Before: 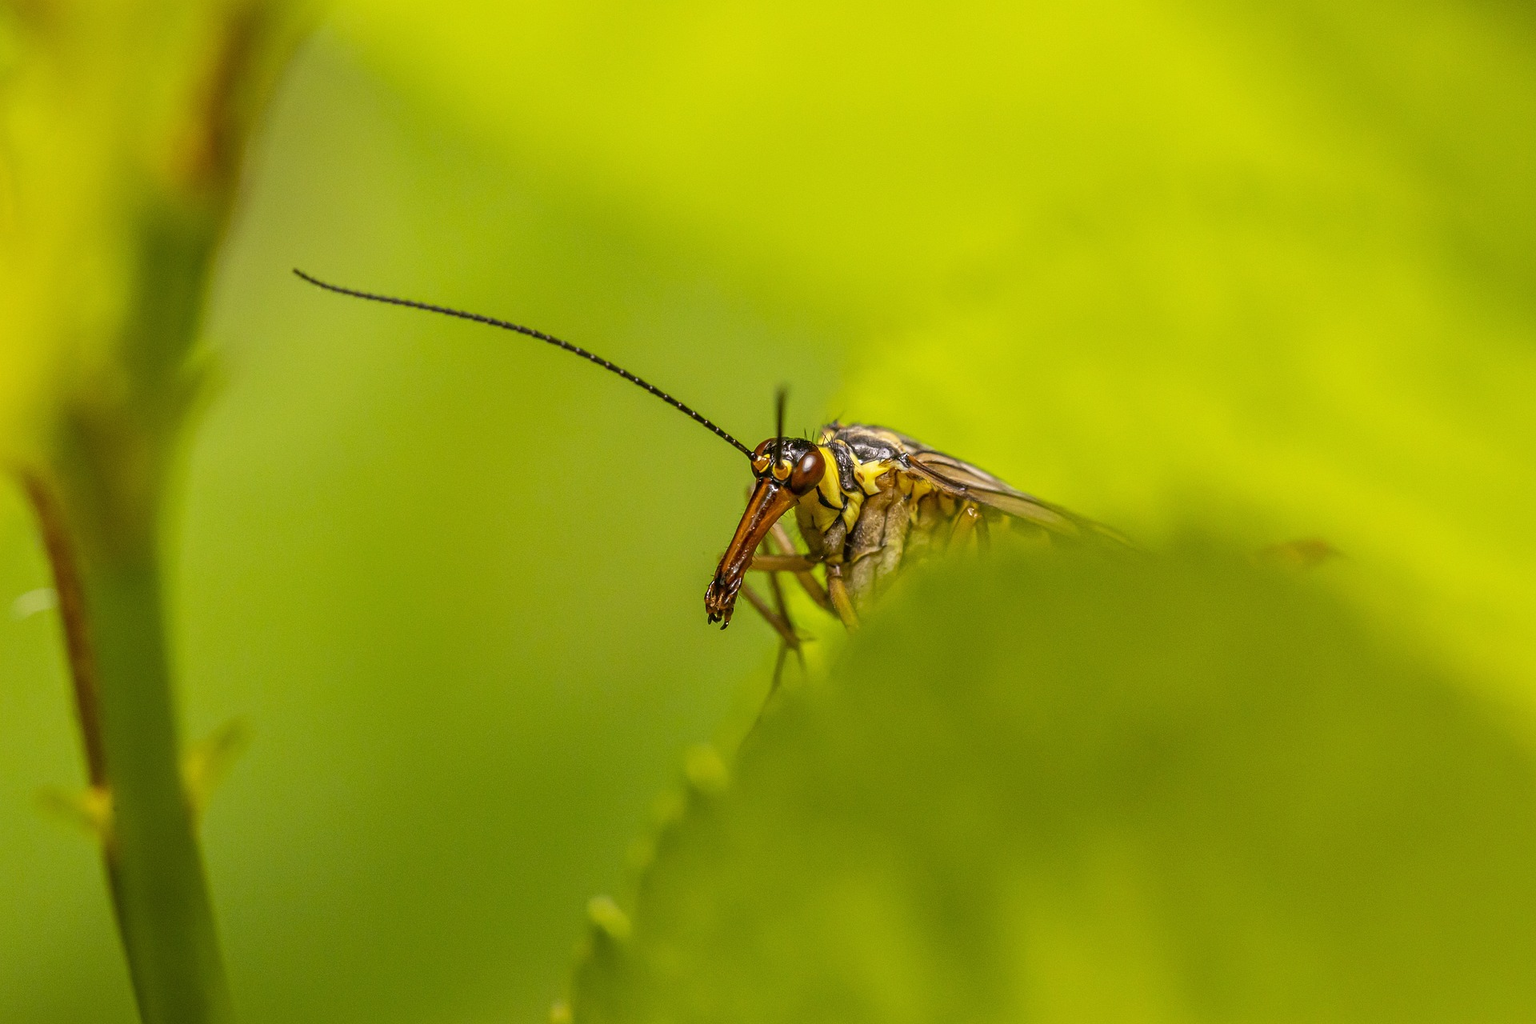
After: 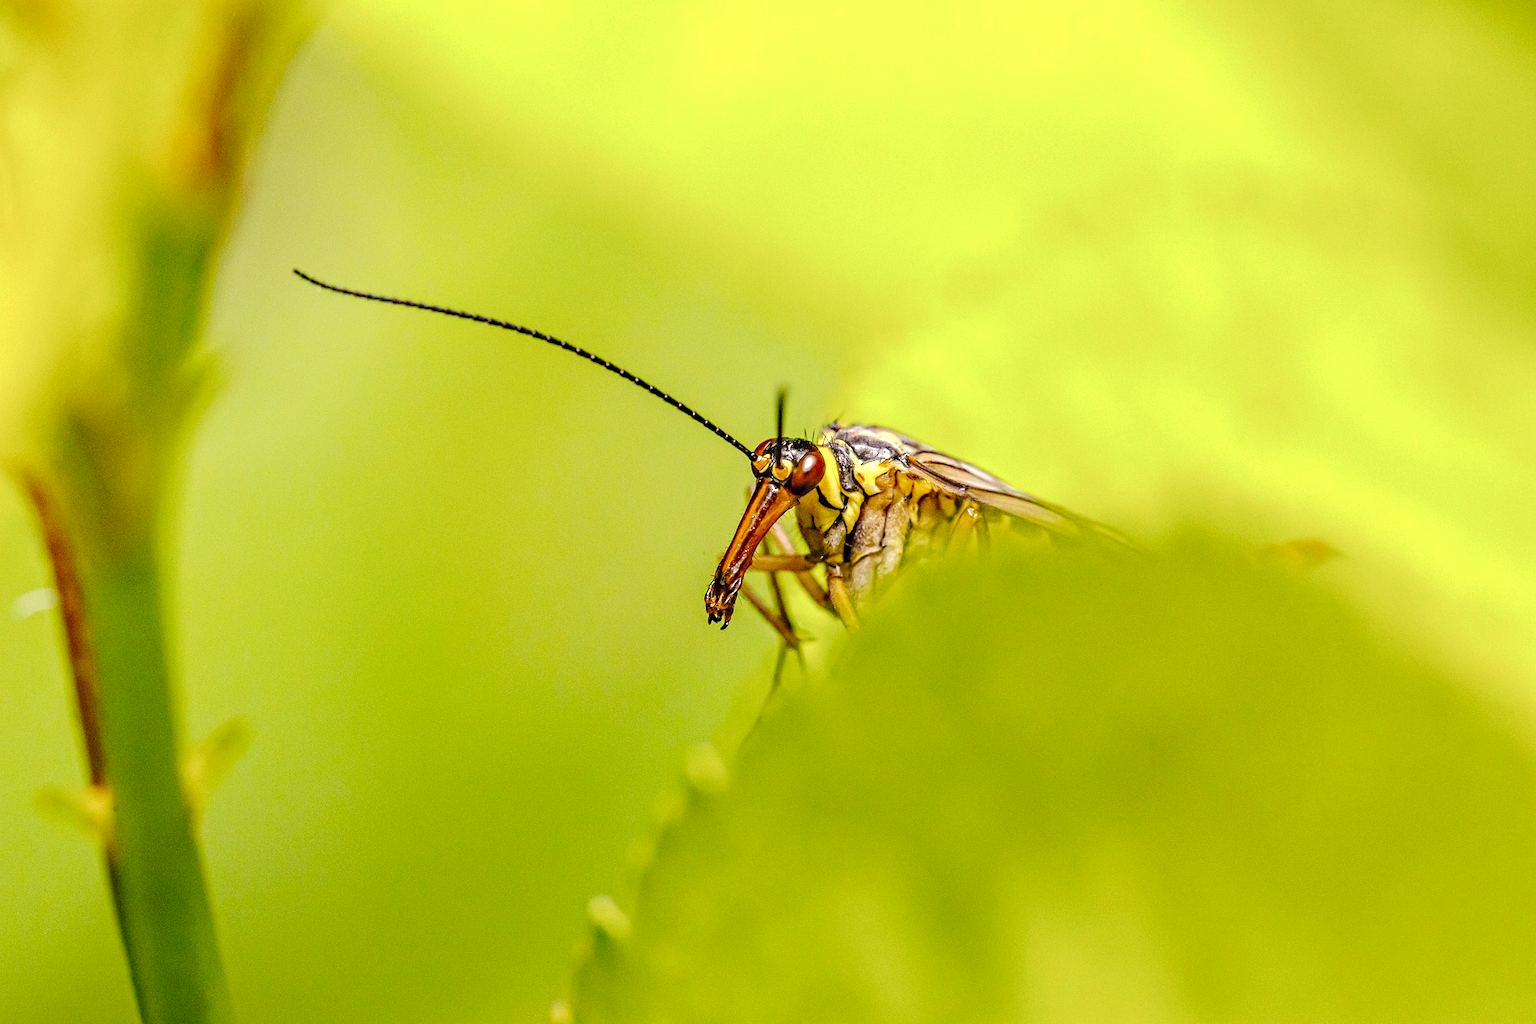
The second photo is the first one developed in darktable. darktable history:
haze removal: strength 0.29, distance 0.25, compatibility mode true, adaptive false
tone curve: curves: ch0 [(0, 0) (0.003, 0.026) (0.011, 0.03) (0.025, 0.038) (0.044, 0.046) (0.069, 0.055) (0.1, 0.075) (0.136, 0.114) (0.177, 0.158) (0.224, 0.215) (0.277, 0.296) (0.335, 0.386) (0.399, 0.479) (0.468, 0.568) (0.543, 0.637) (0.623, 0.707) (0.709, 0.773) (0.801, 0.834) (0.898, 0.896) (1, 1)], preserve colors none
exposure: exposure 0.7 EV, compensate highlight preservation false
